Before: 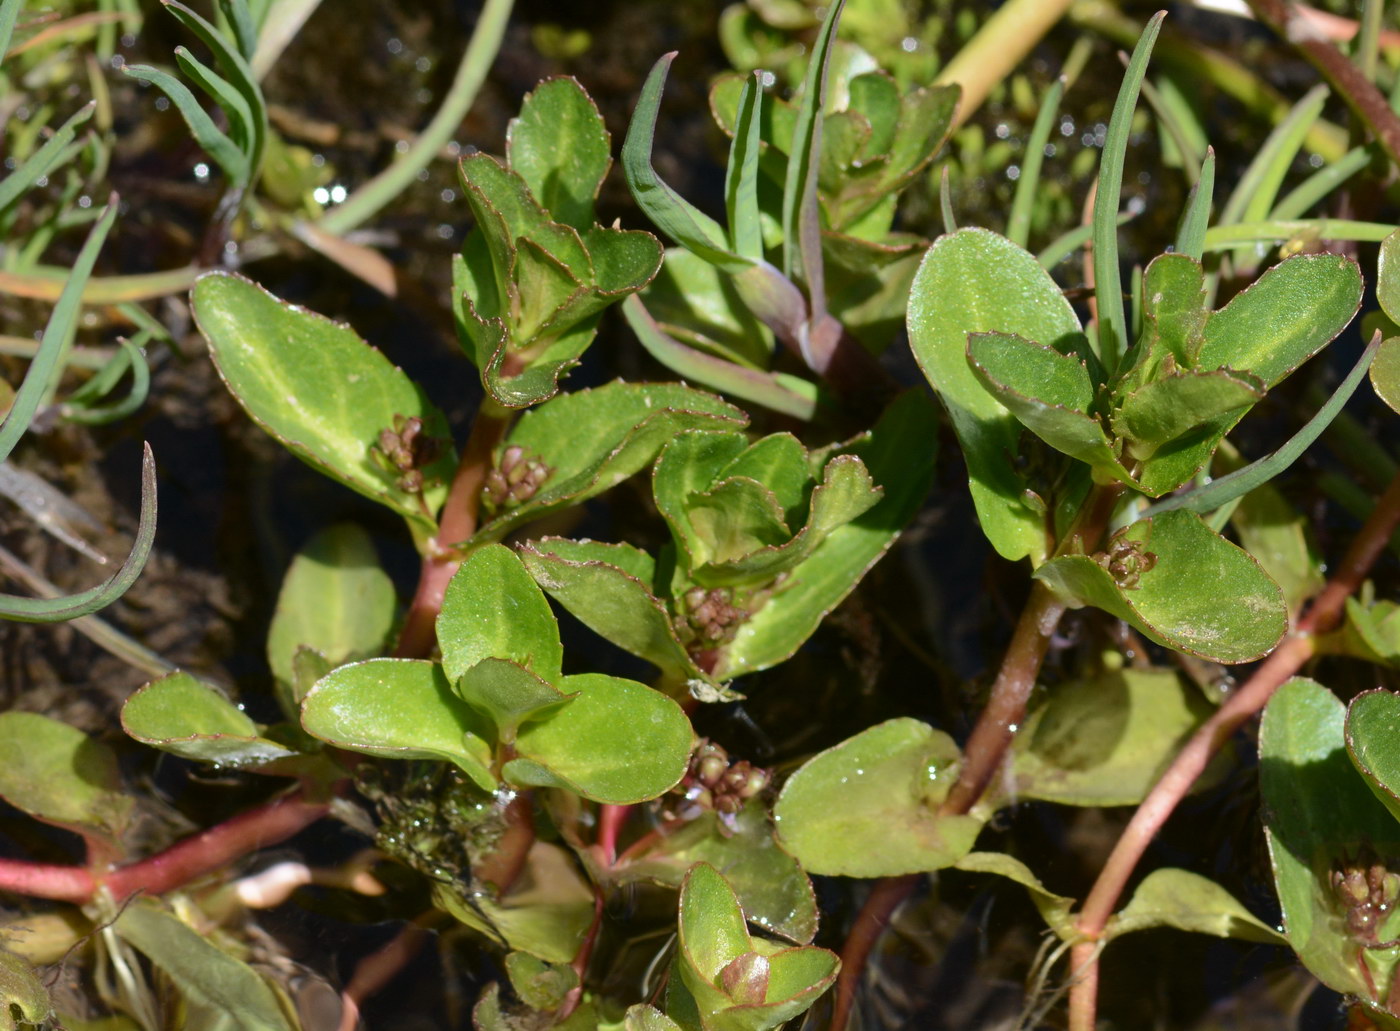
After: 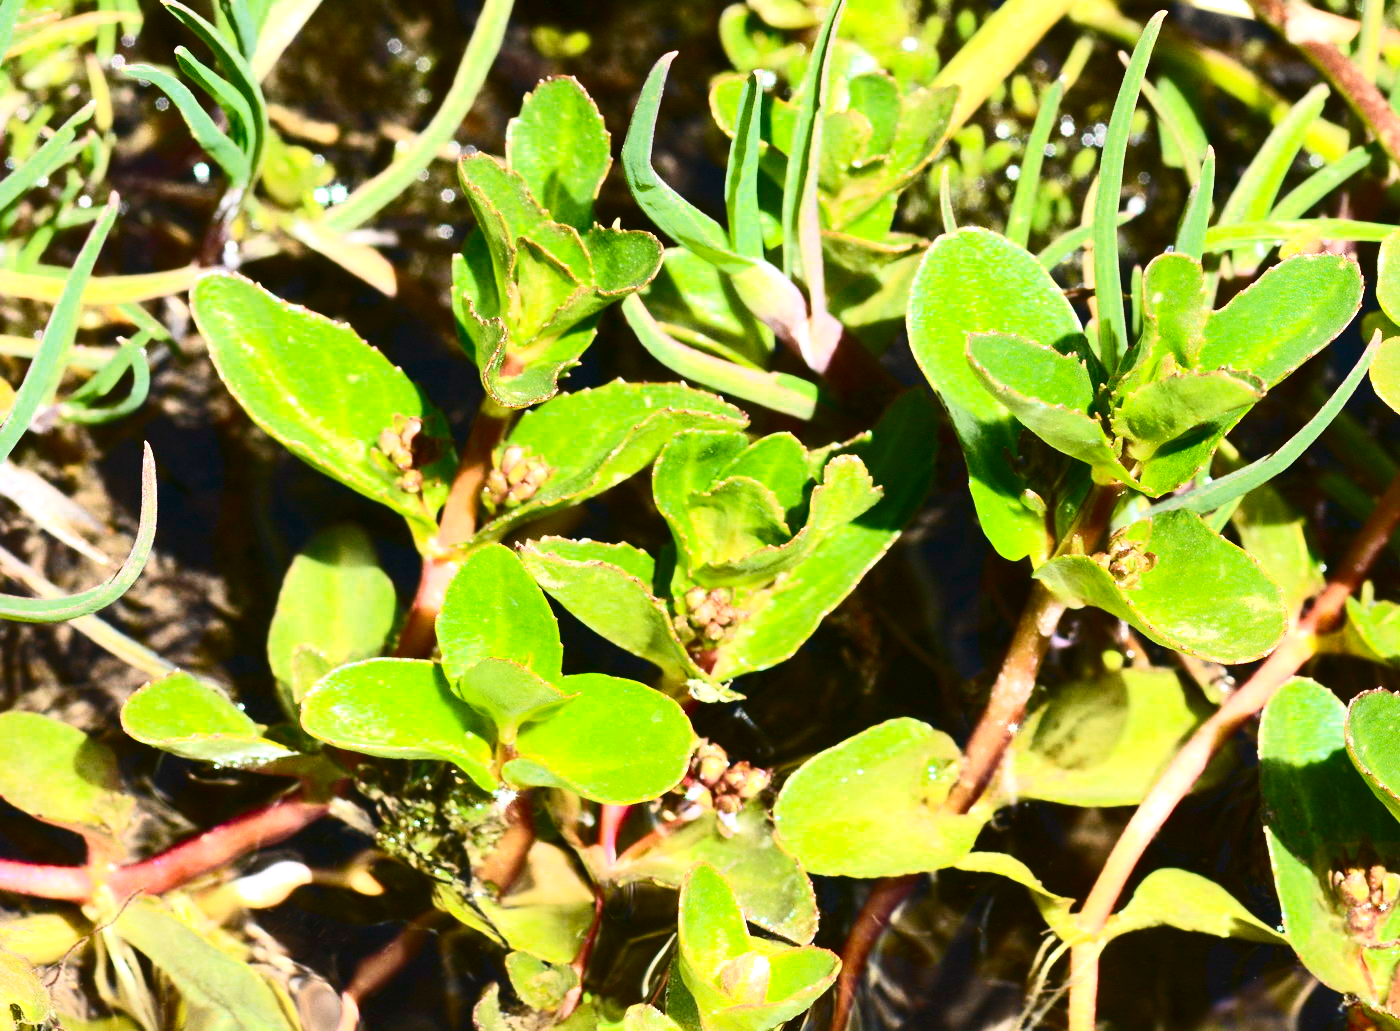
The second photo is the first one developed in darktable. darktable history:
exposure: black level correction 0, exposure 1.598 EV, compensate exposure bias true, compensate highlight preservation false
contrast brightness saturation: contrast 0.414, brightness 0.053, saturation 0.25
color zones: curves: ch0 [(0, 0.558) (0.143, 0.548) (0.286, 0.447) (0.429, 0.259) (0.571, 0.5) (0.714, 0.5) (0.857, 0.593) (1, 0.558)]; ch1 [(0, 0.543) (0.01, 0.544) (0.12, 0.492) (0.248, 0.458) (0.5, 0.534) (0.748, 0.5) (0.99, 0.469) (1, 0.543)]; ch2 [(0, 0.507) (0.143, 0.522) (0.286, 0.505) (0.429, 0.5) (0.571, 0.5) (0.714, 0.5) (0.857, 0.5) (1, 0.507)], mix -60.6%
